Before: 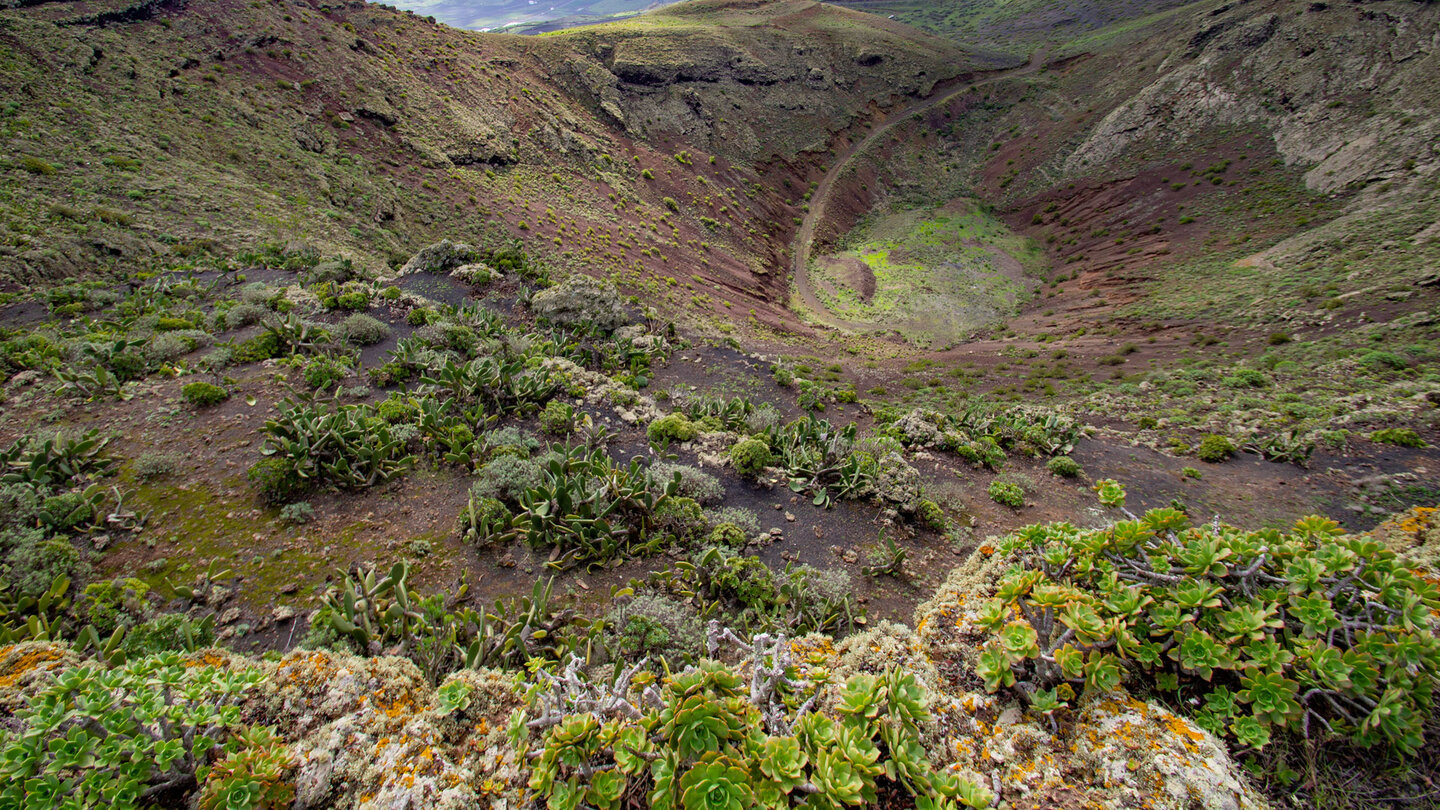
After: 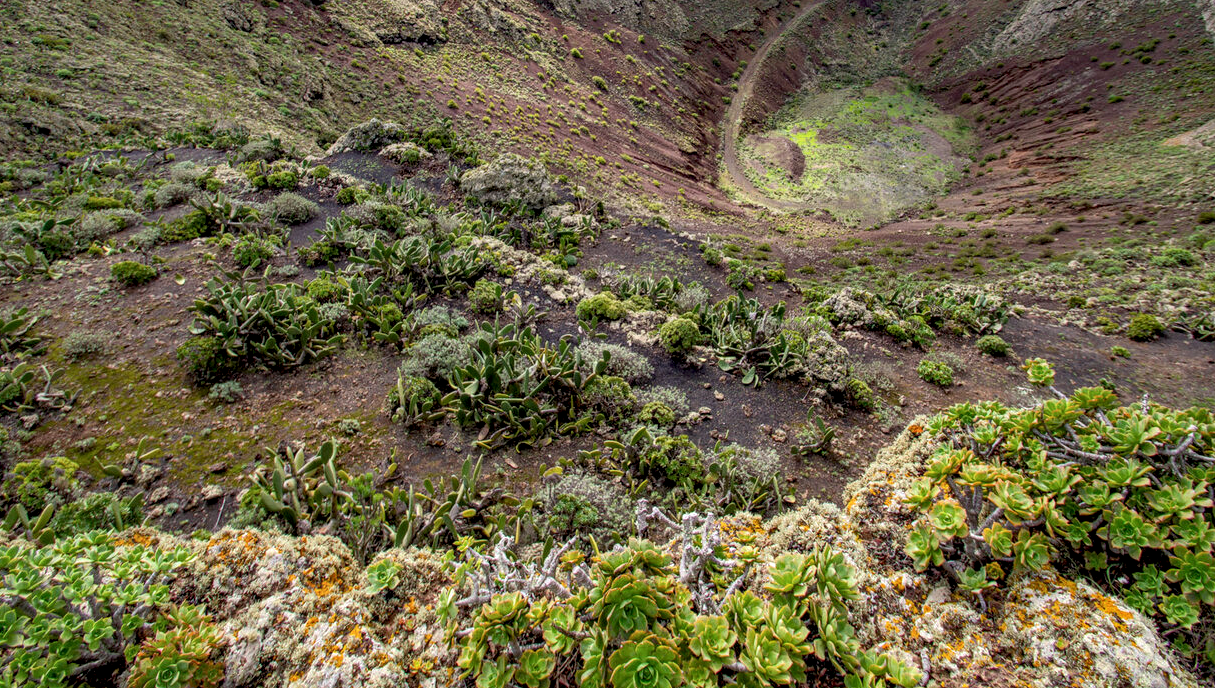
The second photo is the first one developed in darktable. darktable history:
crop and rotate: left 4.932%, top 14.989%, right 10.689%
shadows and highlights: on, module defaults
local contrast: detail 154%
